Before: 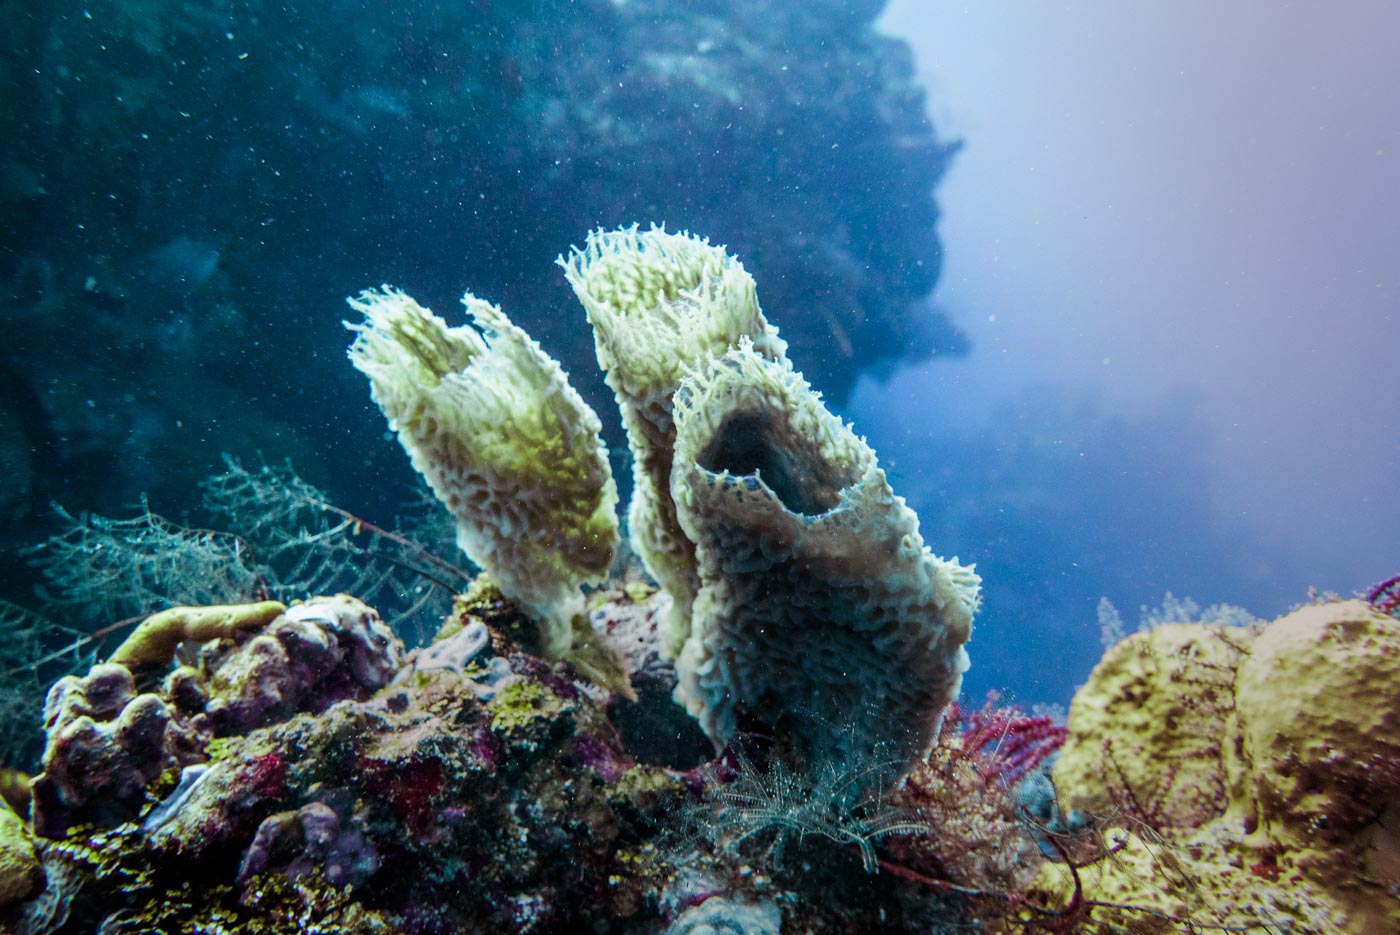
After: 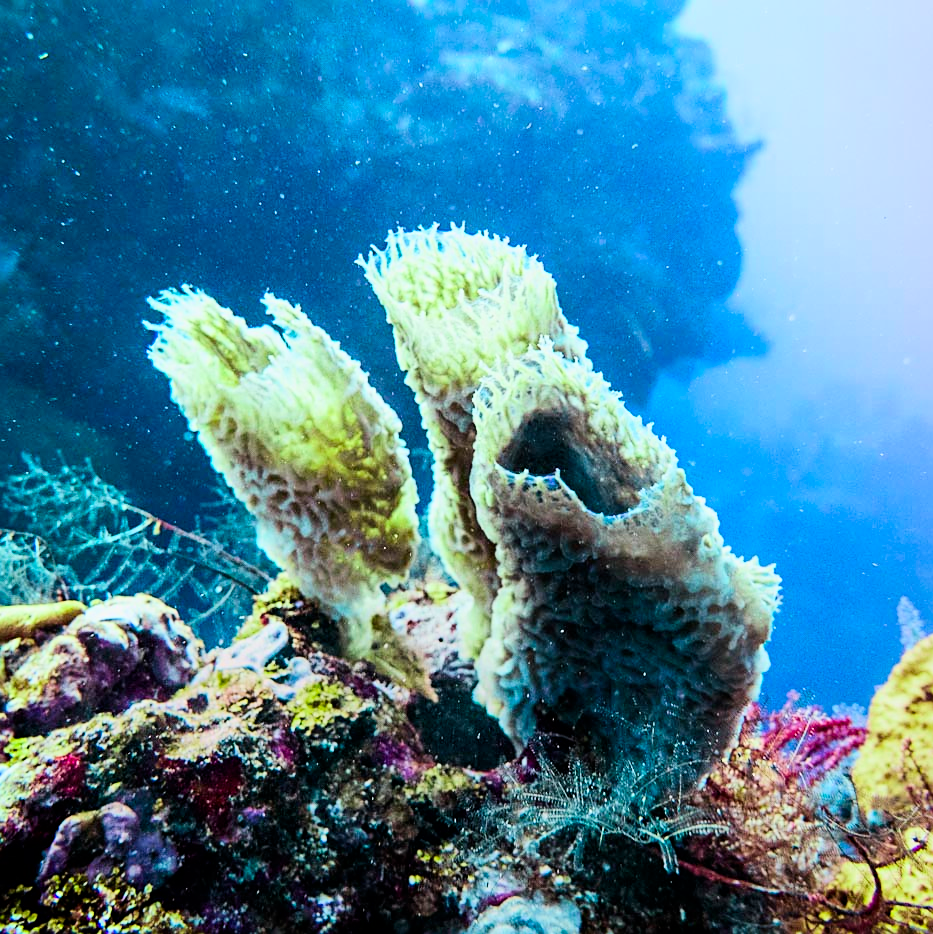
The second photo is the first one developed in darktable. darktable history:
exposure: black level correction 0, exposure 1.095 EV, compensate exposure bias true, compensate highlight preservation false
crop and rotate: left 14.393%, right 18.957%
sharpen: on, module defaults
filmic rgb: black relative exposure -7.65 EV, white relative exposure 4.56 EV, hardness 3.61, color science v6 (2022)
contrast brightness saturation: contrast 0.177, saturation 0.303
